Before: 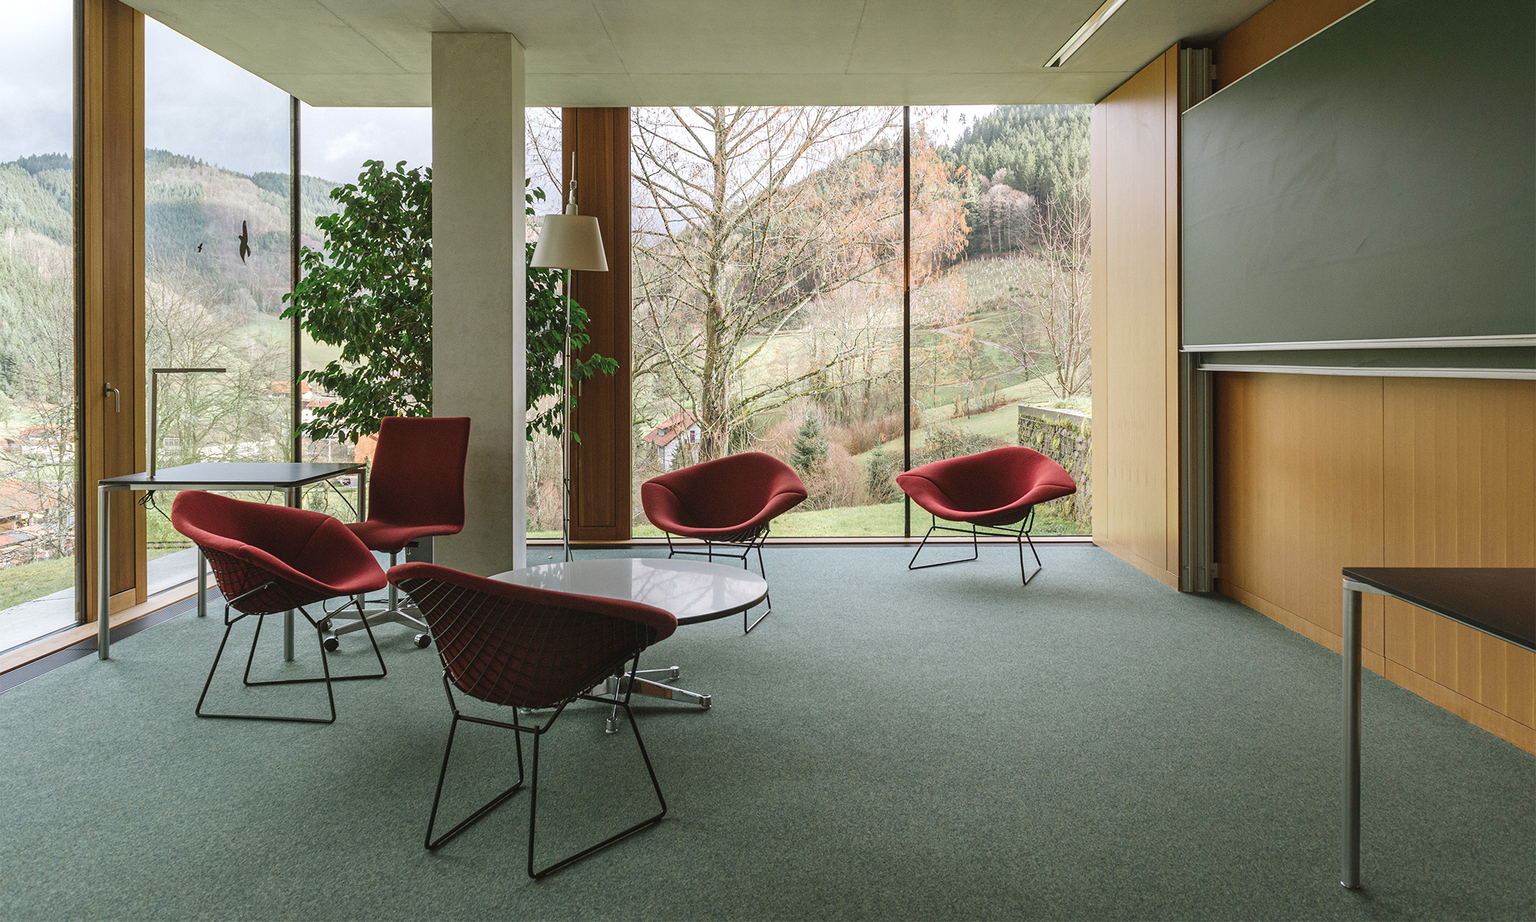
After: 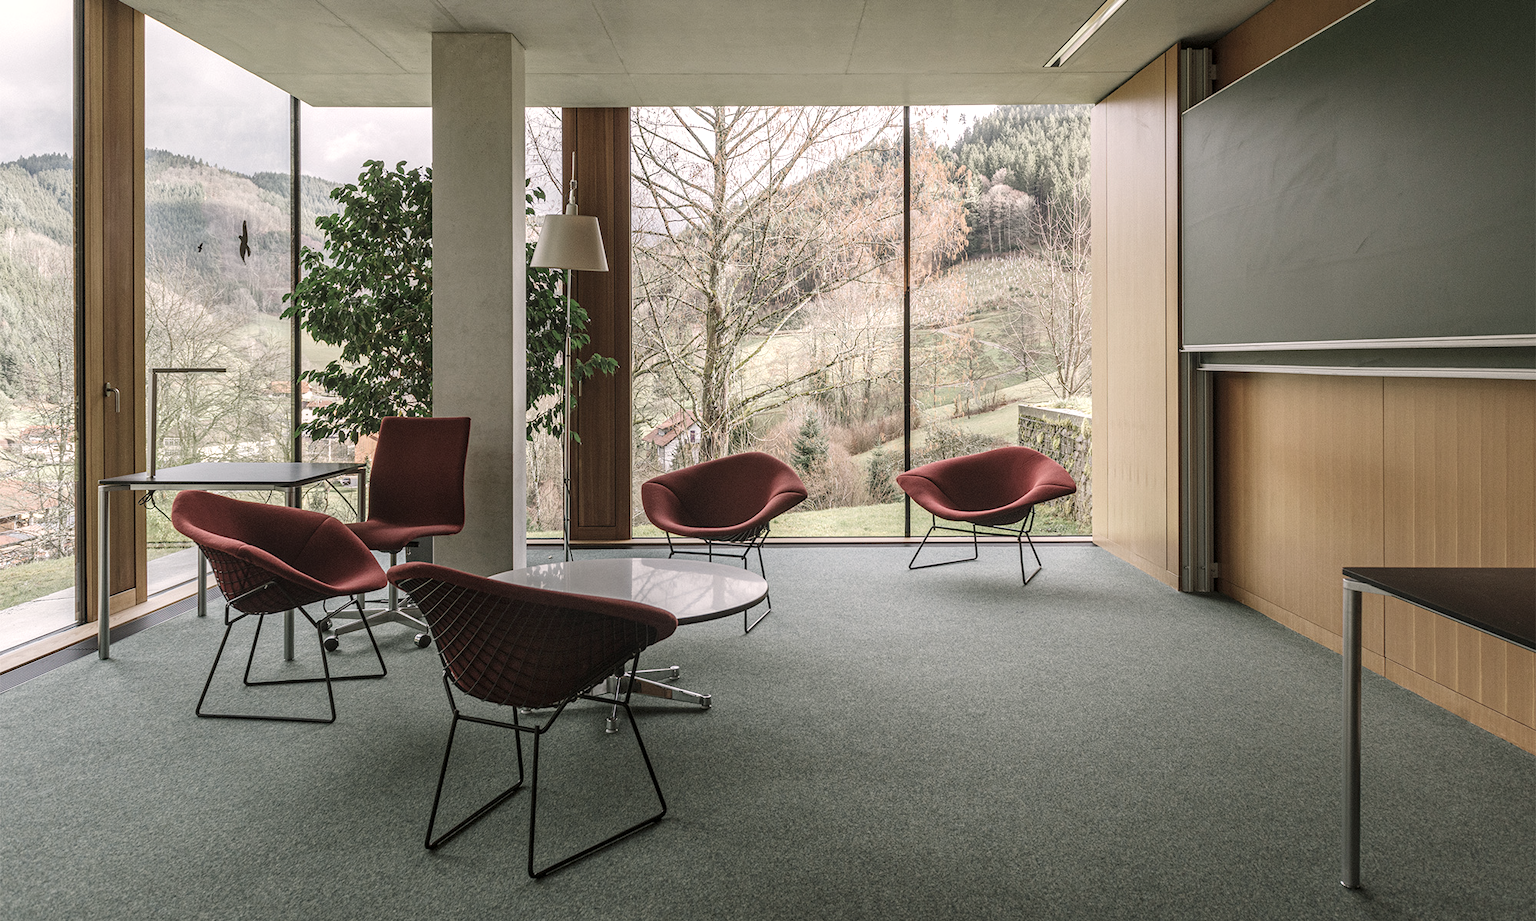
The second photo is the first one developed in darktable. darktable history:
color correction: highlights a* 5.59, highlights b* 5.17, saturation 0.628
levels: mode automatic, levels [0.036, 0.364, 0.827]
local contrast: on, module defaults
